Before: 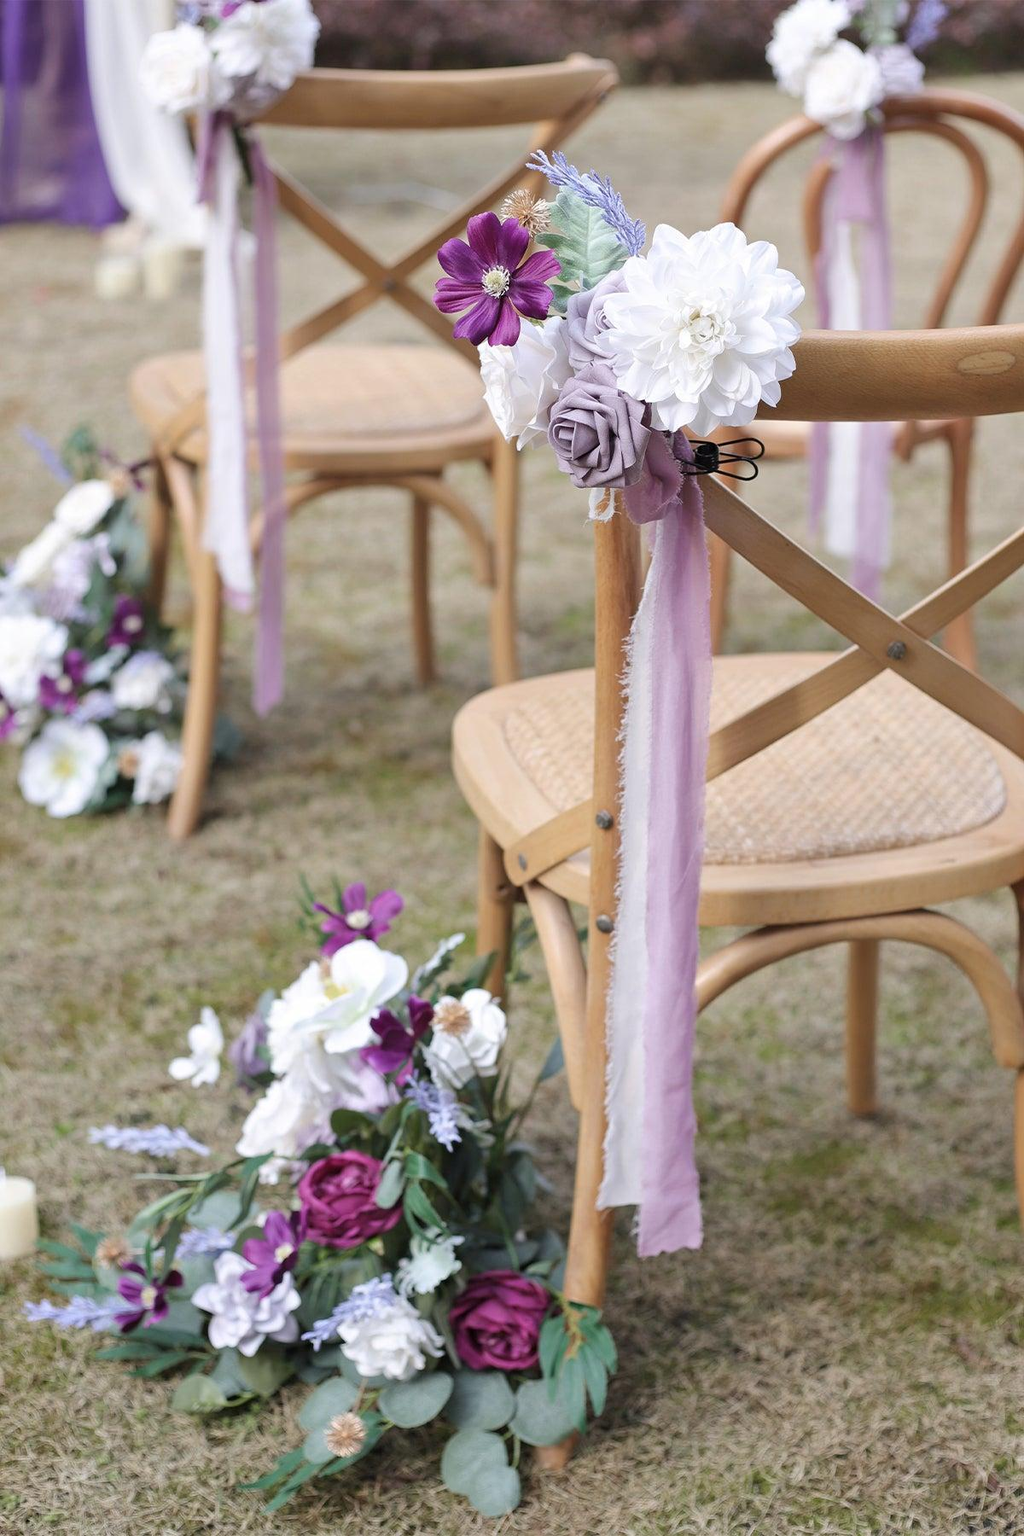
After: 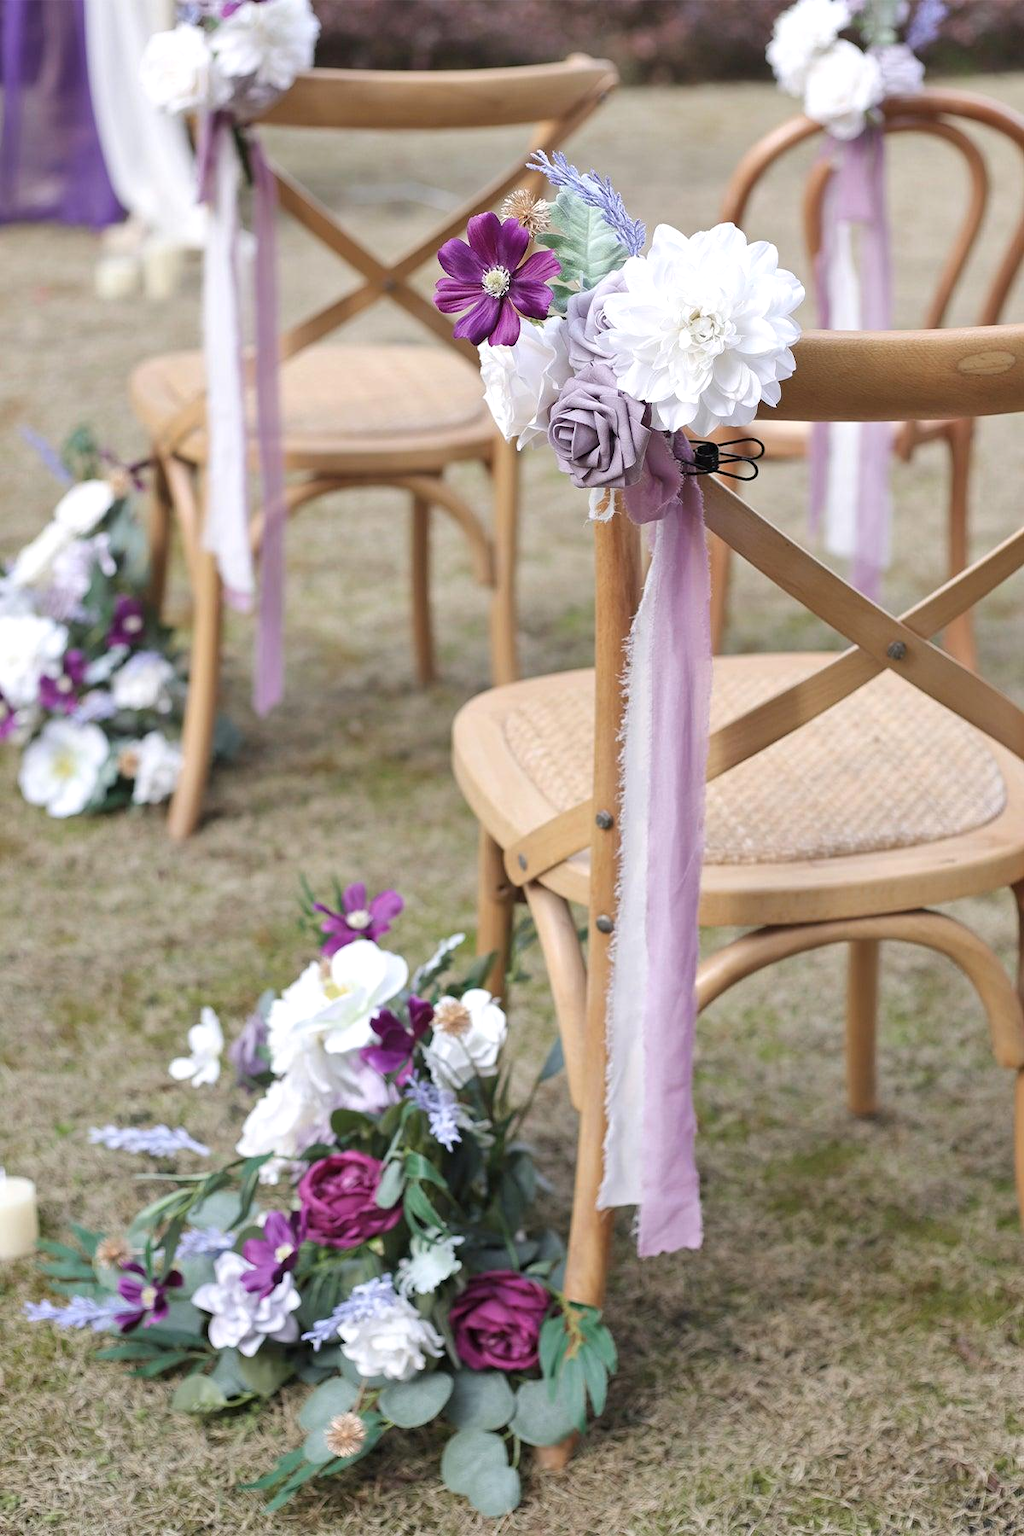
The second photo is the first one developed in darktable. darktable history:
shadows and highlights: shadows 36.8, highlights -26.67, soften with gaussian
exposure: exposure 0.127 EV, compensate highlight preservation false
